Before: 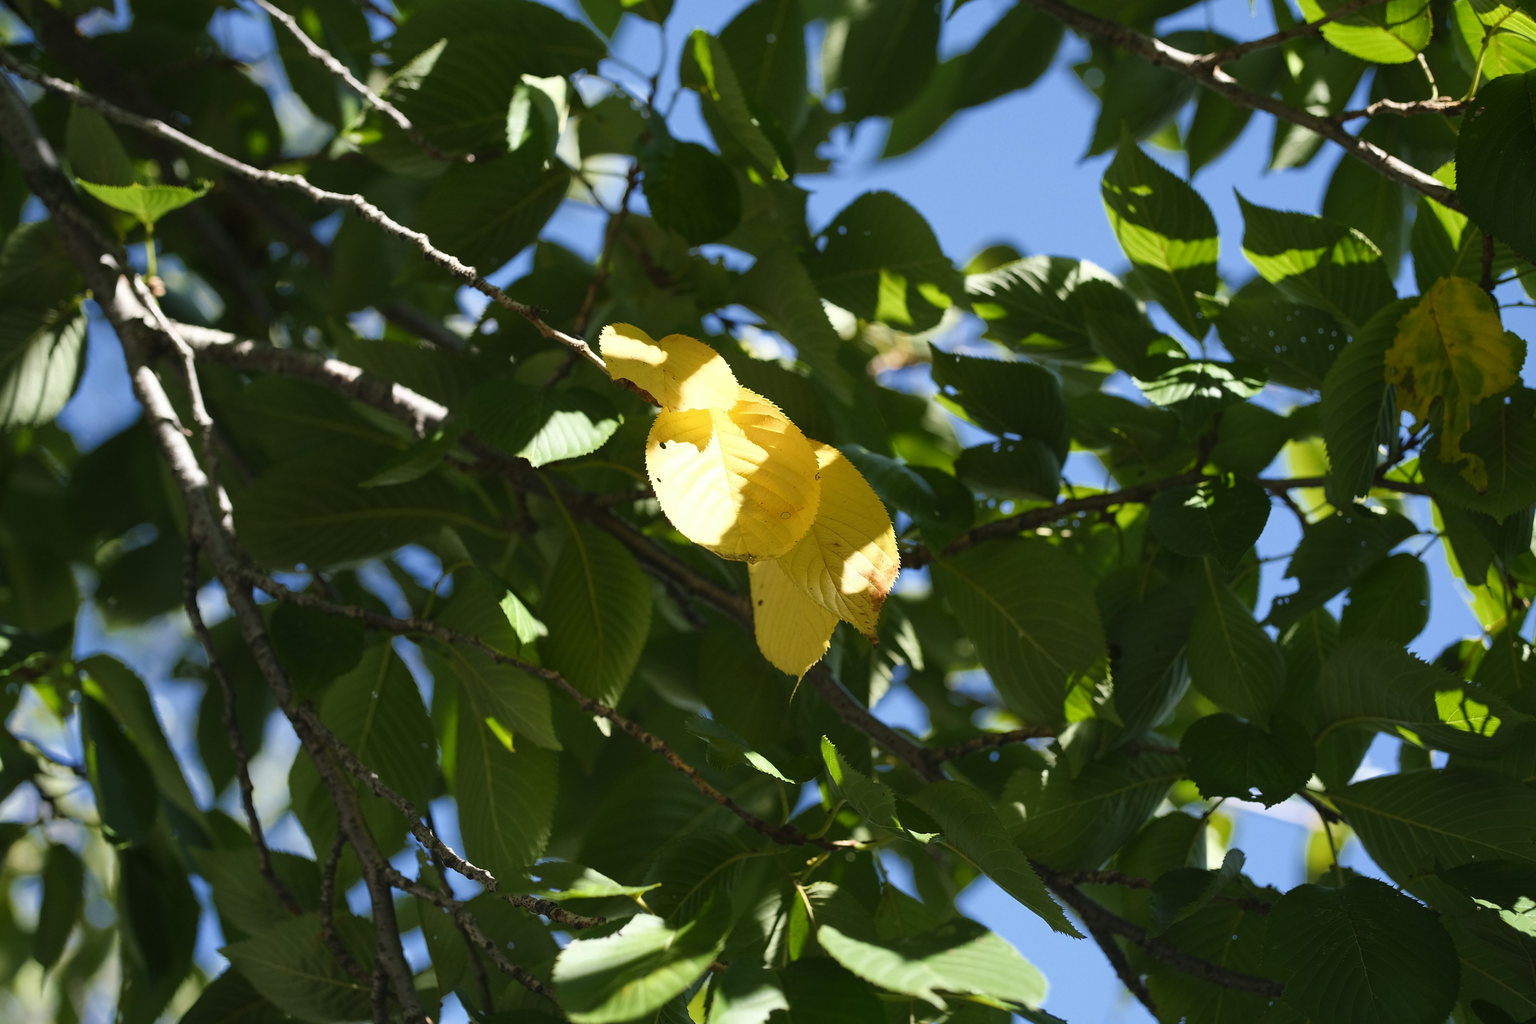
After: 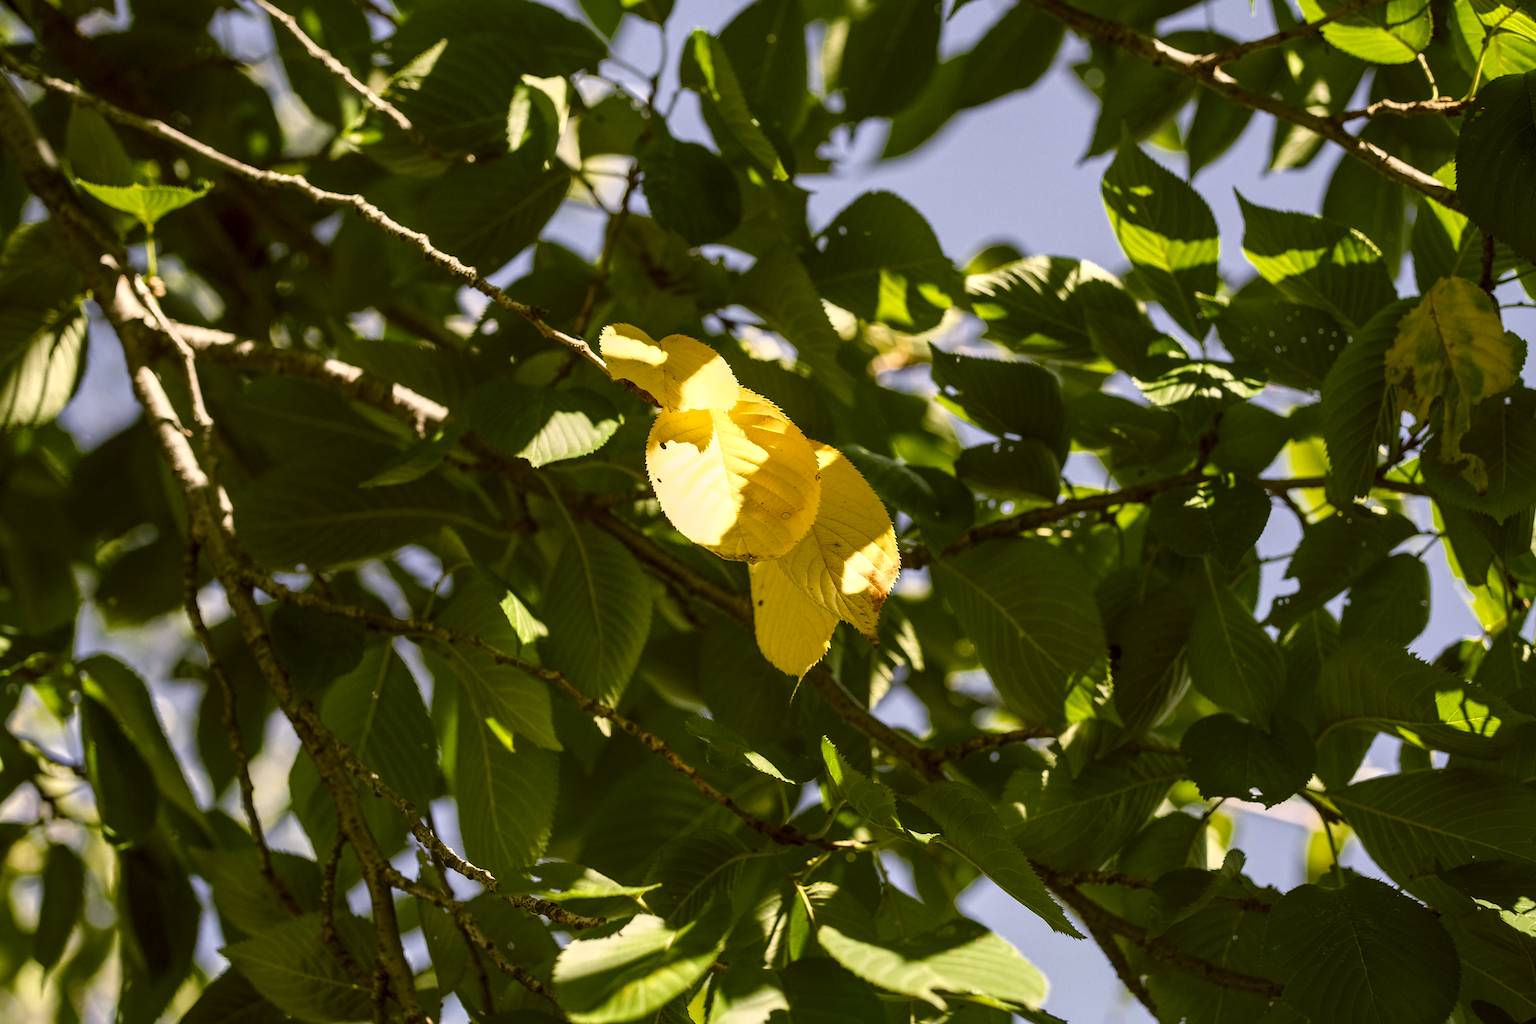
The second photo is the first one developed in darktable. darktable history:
color correction: highlights a* 8.39, highlights b* 15.54, shadows a* -0.403, shadows b* 27.17
local contrast: highlights 20%, detail 150%
